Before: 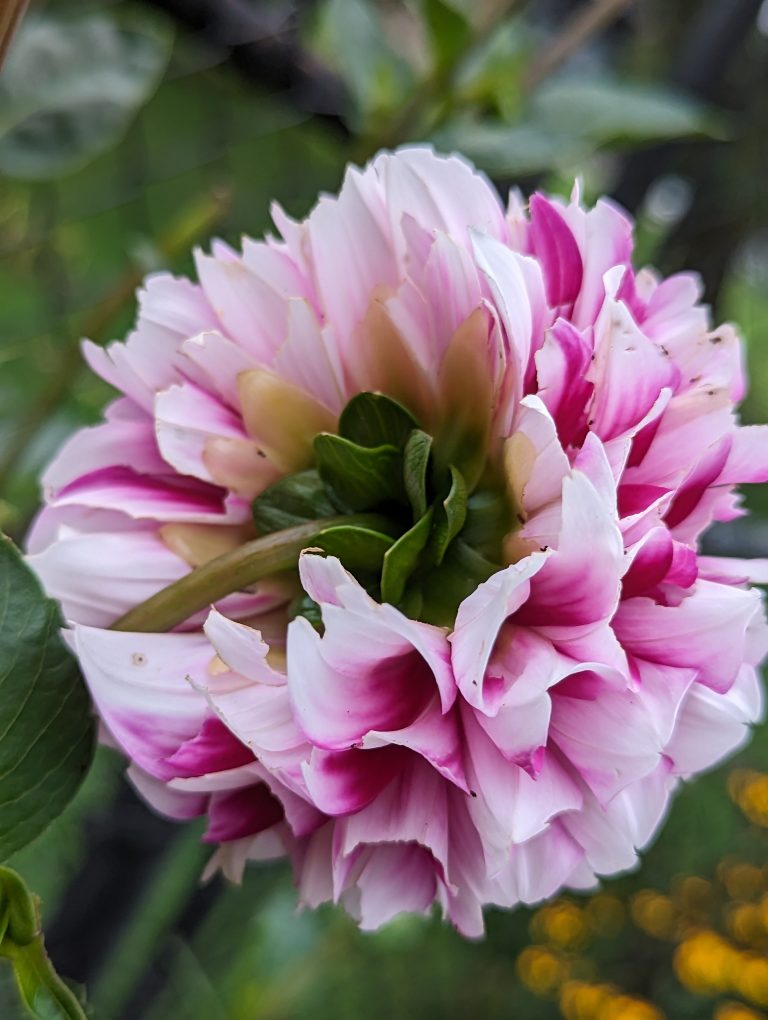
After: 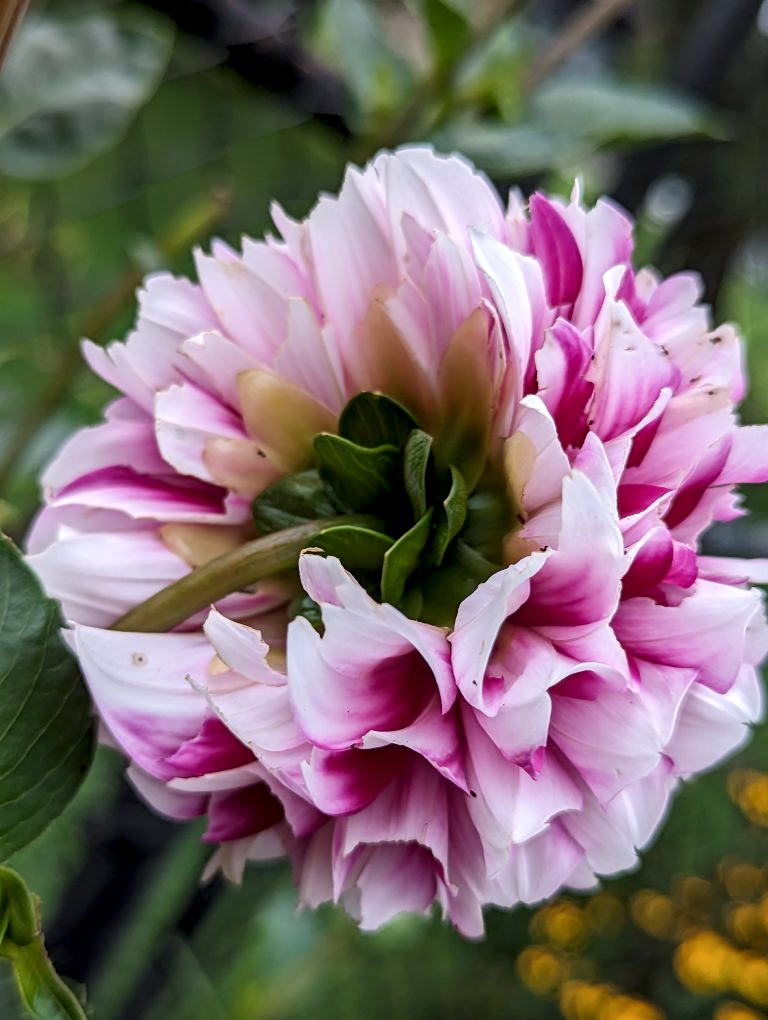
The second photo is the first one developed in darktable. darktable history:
local contrast: highlights 26%, shadows 74%, midtone range 0.743
